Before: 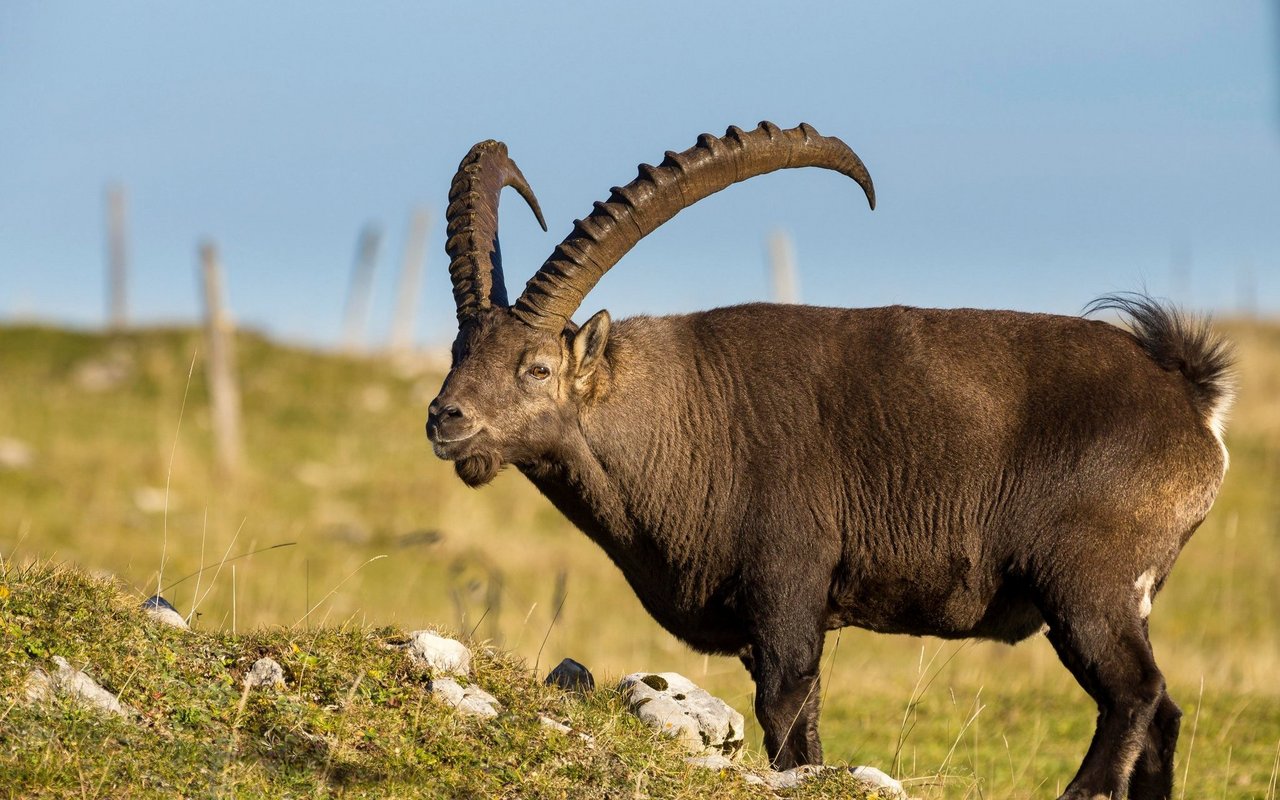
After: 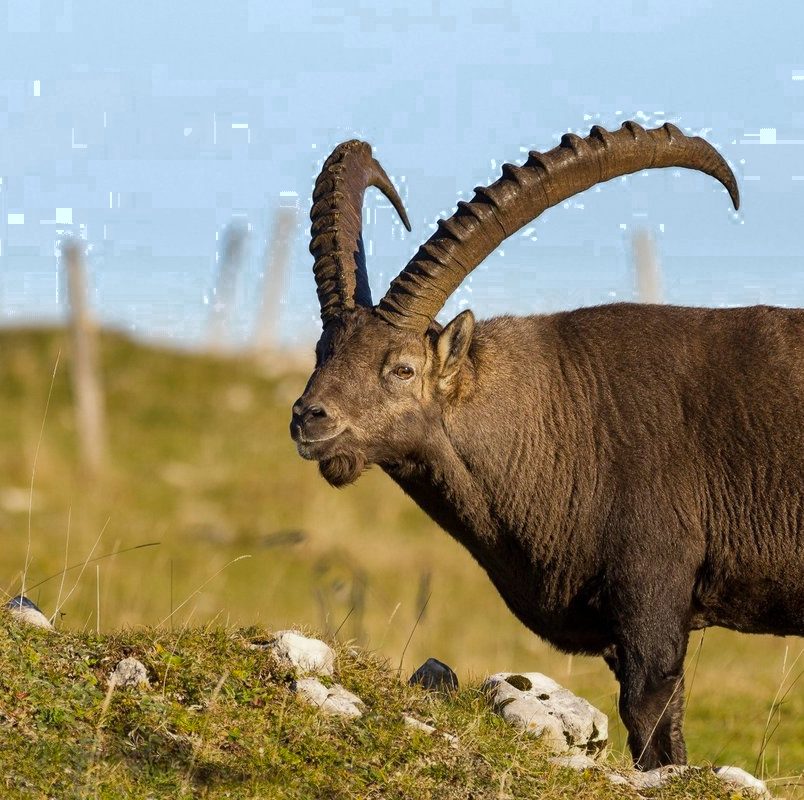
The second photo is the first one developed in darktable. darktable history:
crop: left 10.644%, right 26.528%
color zones: curves: ch0 [(0.203, 0.433) (0.607, 0.517) (0.697, 0.696) (0.705, 0.897)]
